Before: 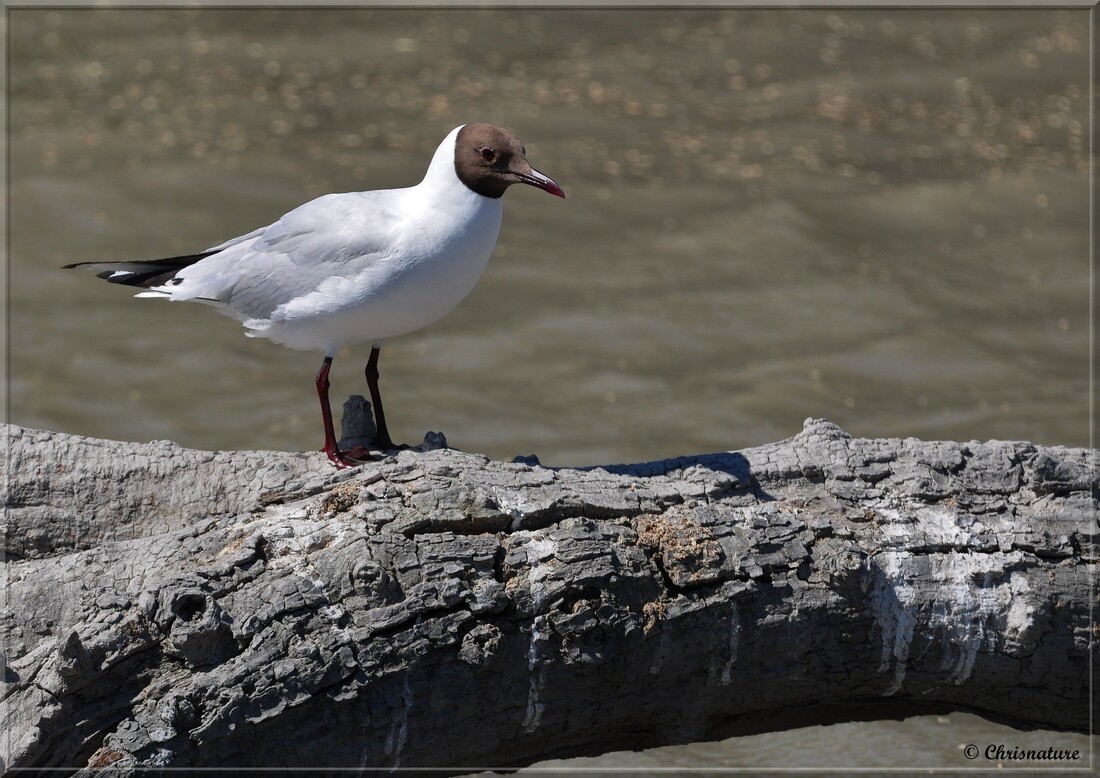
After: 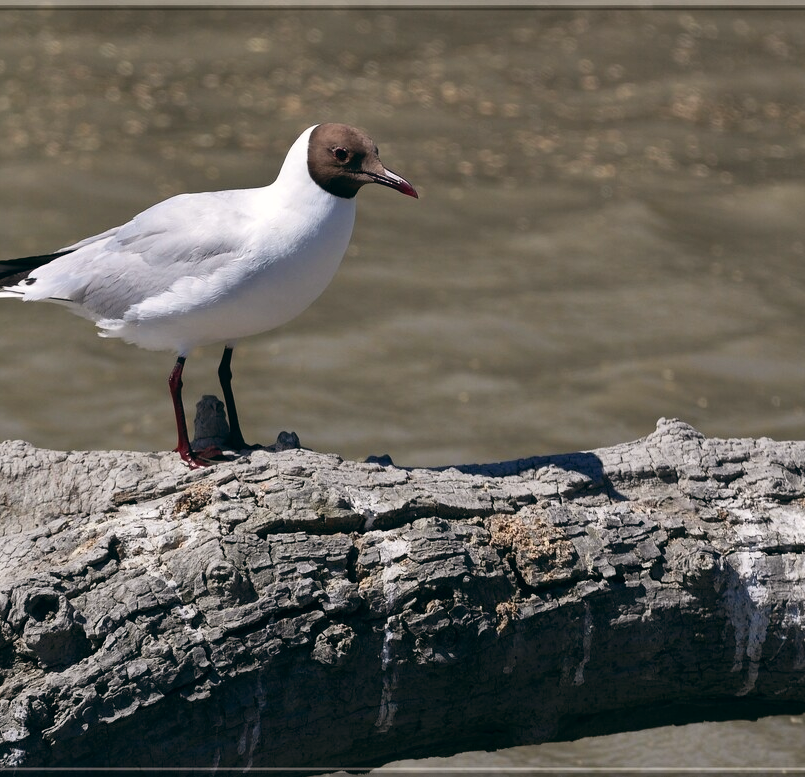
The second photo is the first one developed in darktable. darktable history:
crop: left 13.443%, right 13.31%
contrast brightness saturation: contrast 0.15, brightness 0.05
color balance: lift [1, 0.998, 1.001, 1.002], gamma [1, 1.02, 1, 0.98], gain [1, 1.02, 1.003, 0.98]
